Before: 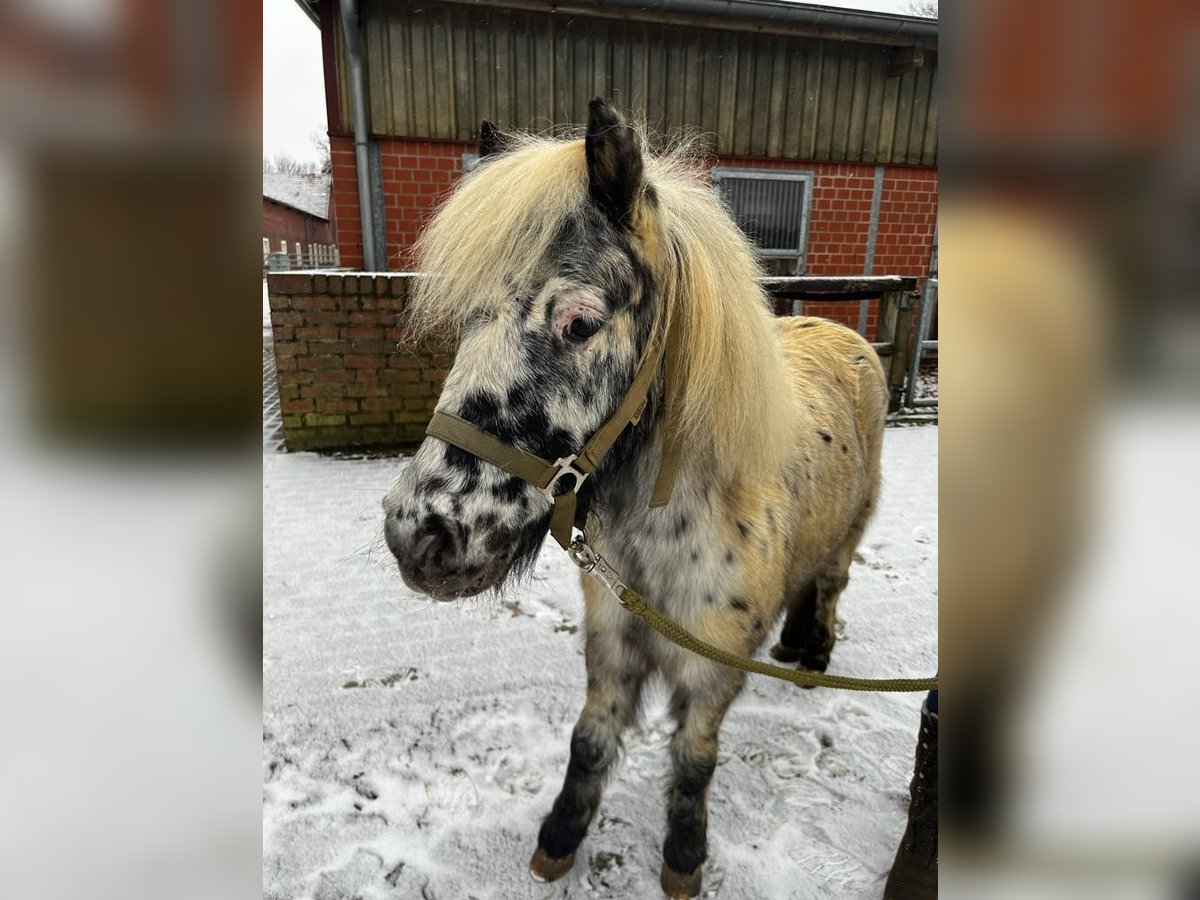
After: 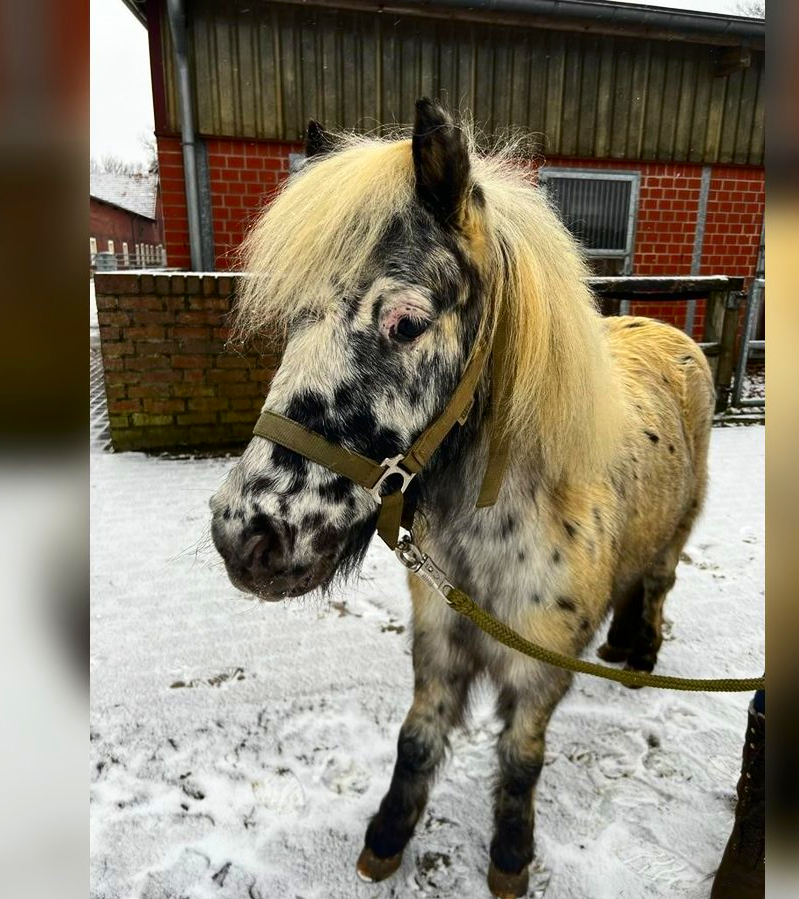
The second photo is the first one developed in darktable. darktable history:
crop and rotate: left 14.488%, right 18.871%
contrast brightness saturation: contrast 0.179, saturation 0.307
